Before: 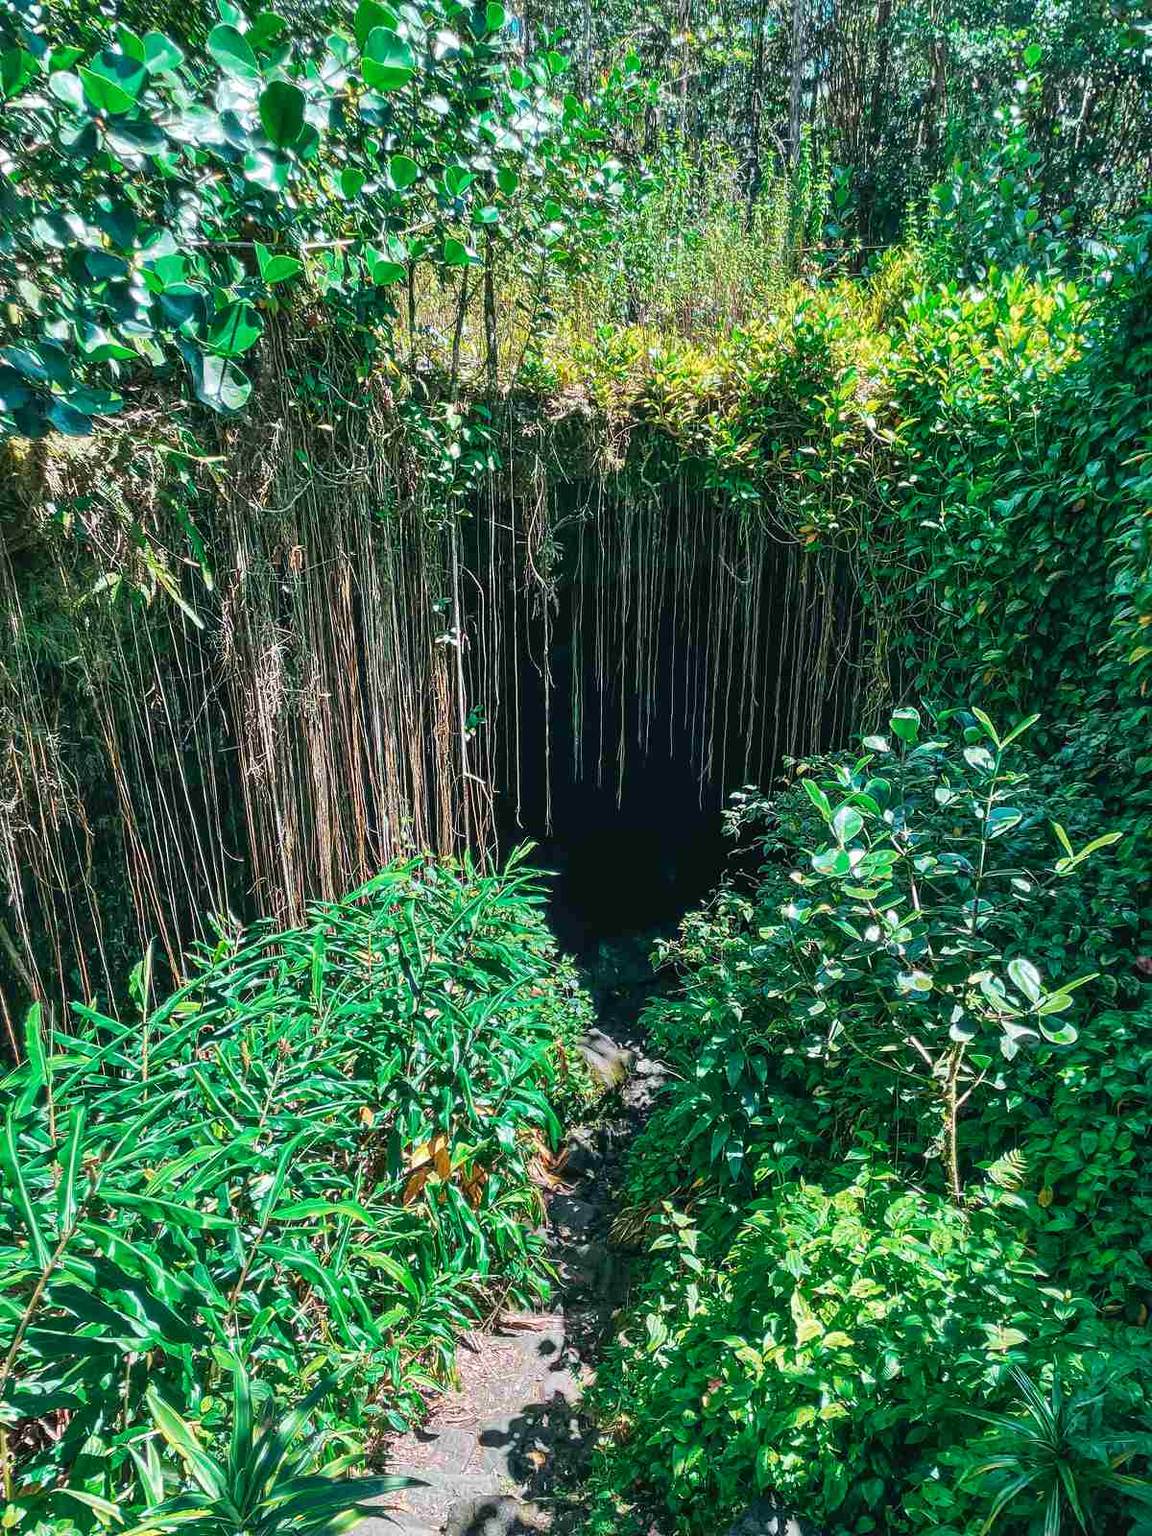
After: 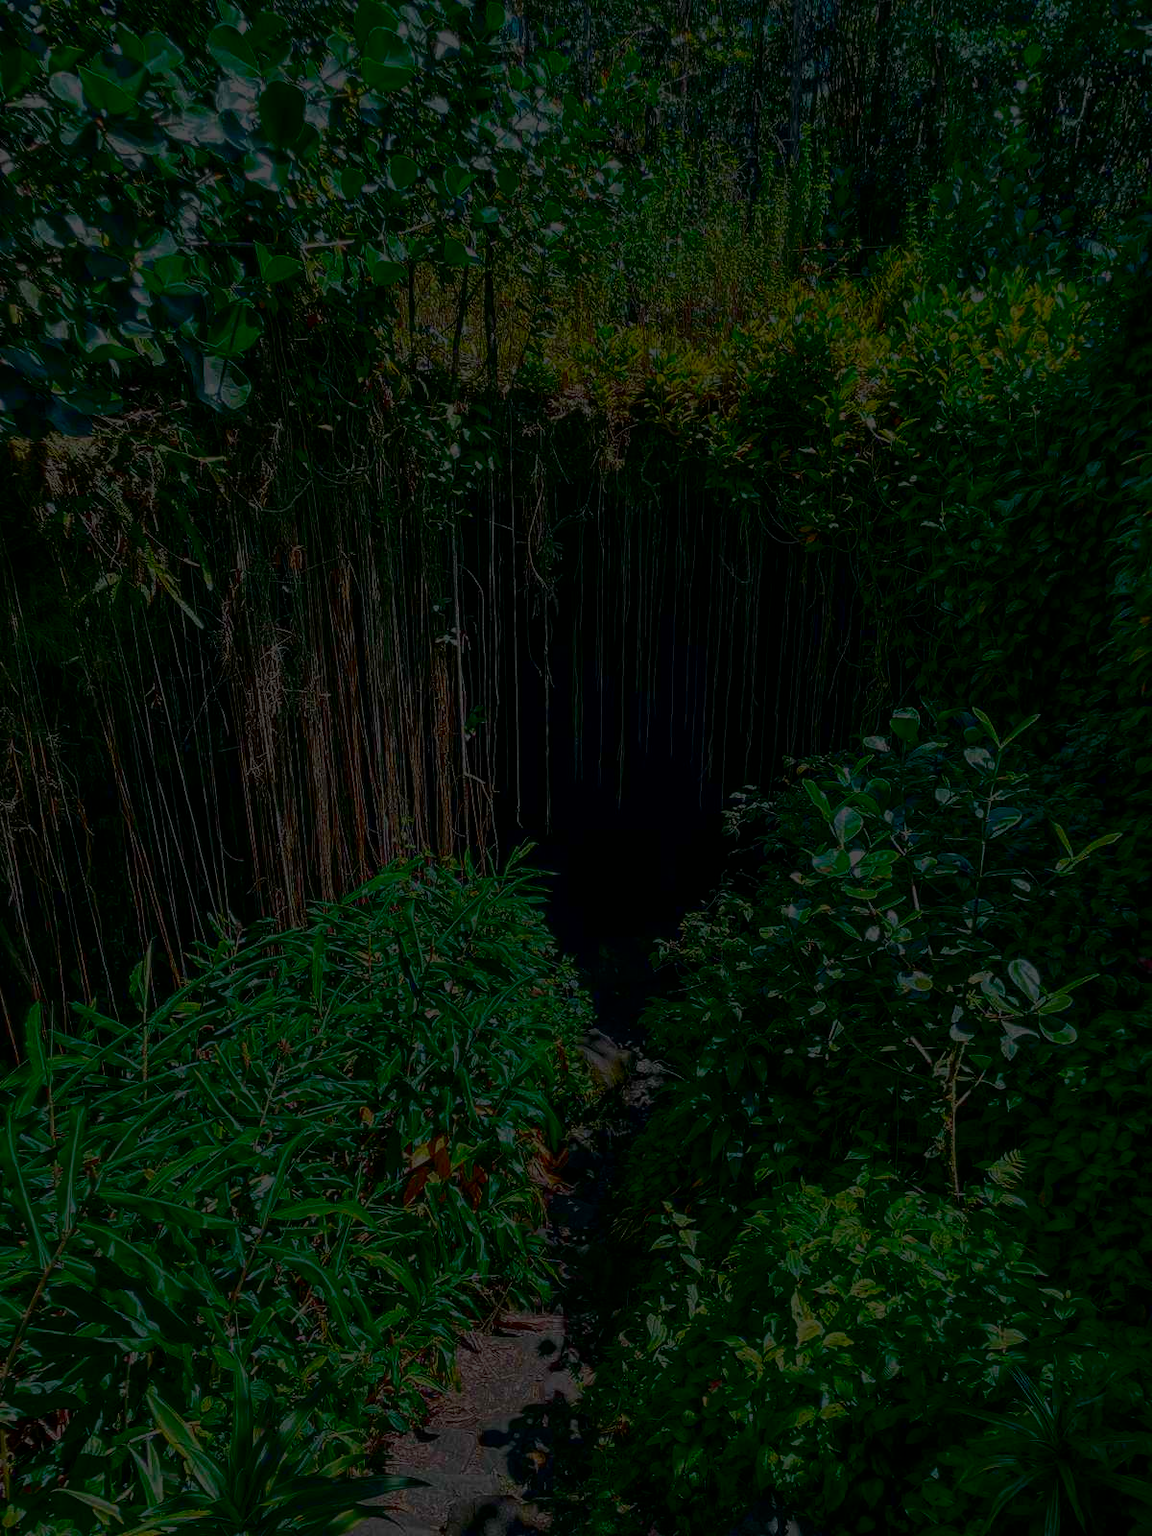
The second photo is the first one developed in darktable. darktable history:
exposure: exposure -2.002 EV, compensate highlight preservation false
white balance: emerald 1
contrast brightness saturation: brightness -0.52
